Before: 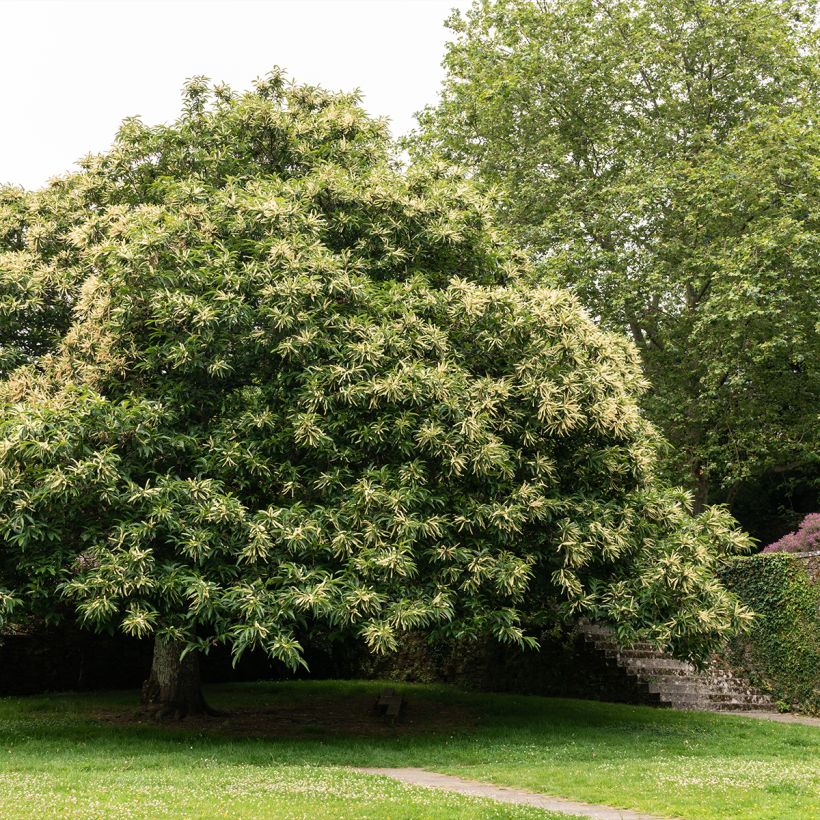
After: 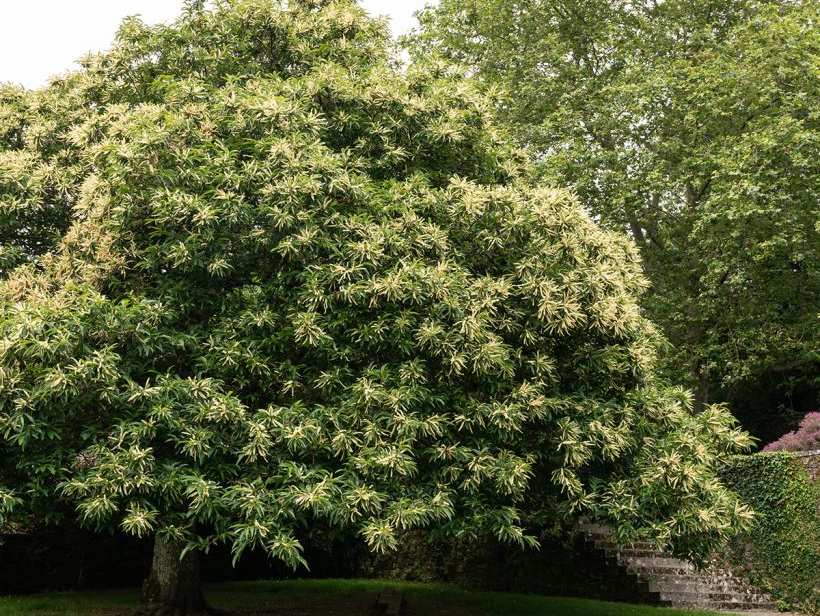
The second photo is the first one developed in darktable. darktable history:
crop and rotate: top 12.353%, bottom 12.488%
